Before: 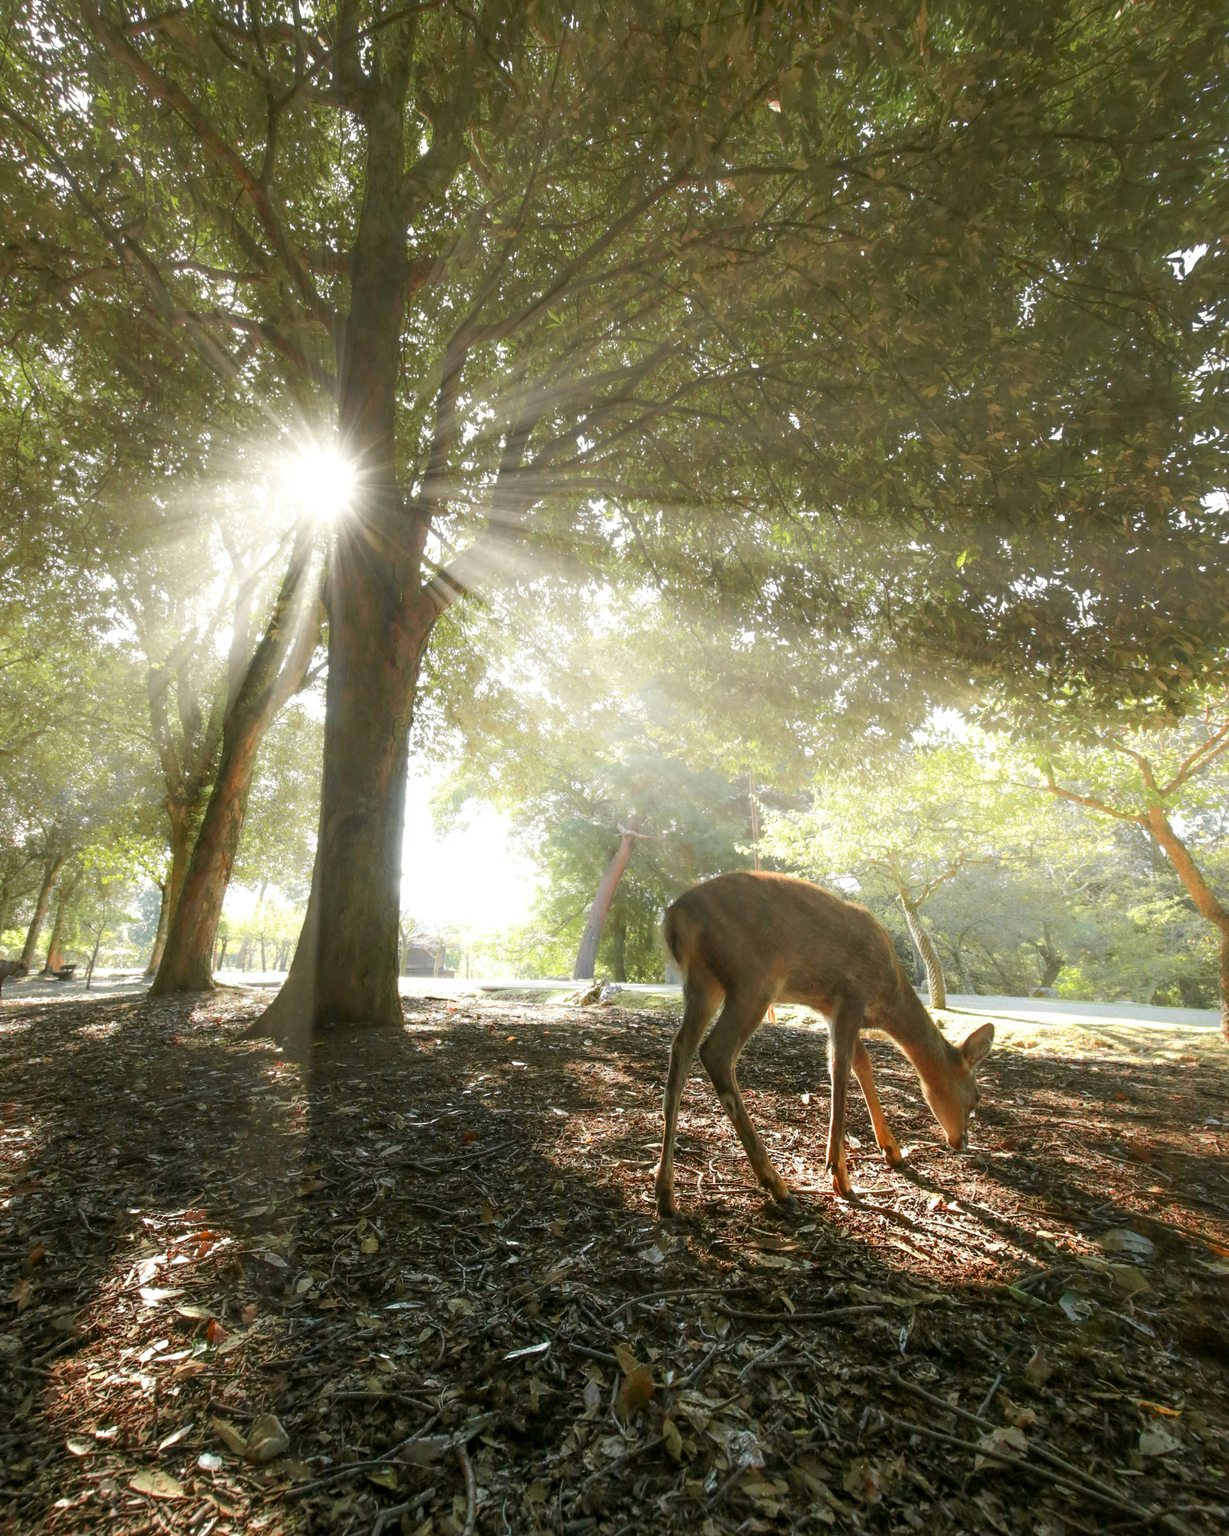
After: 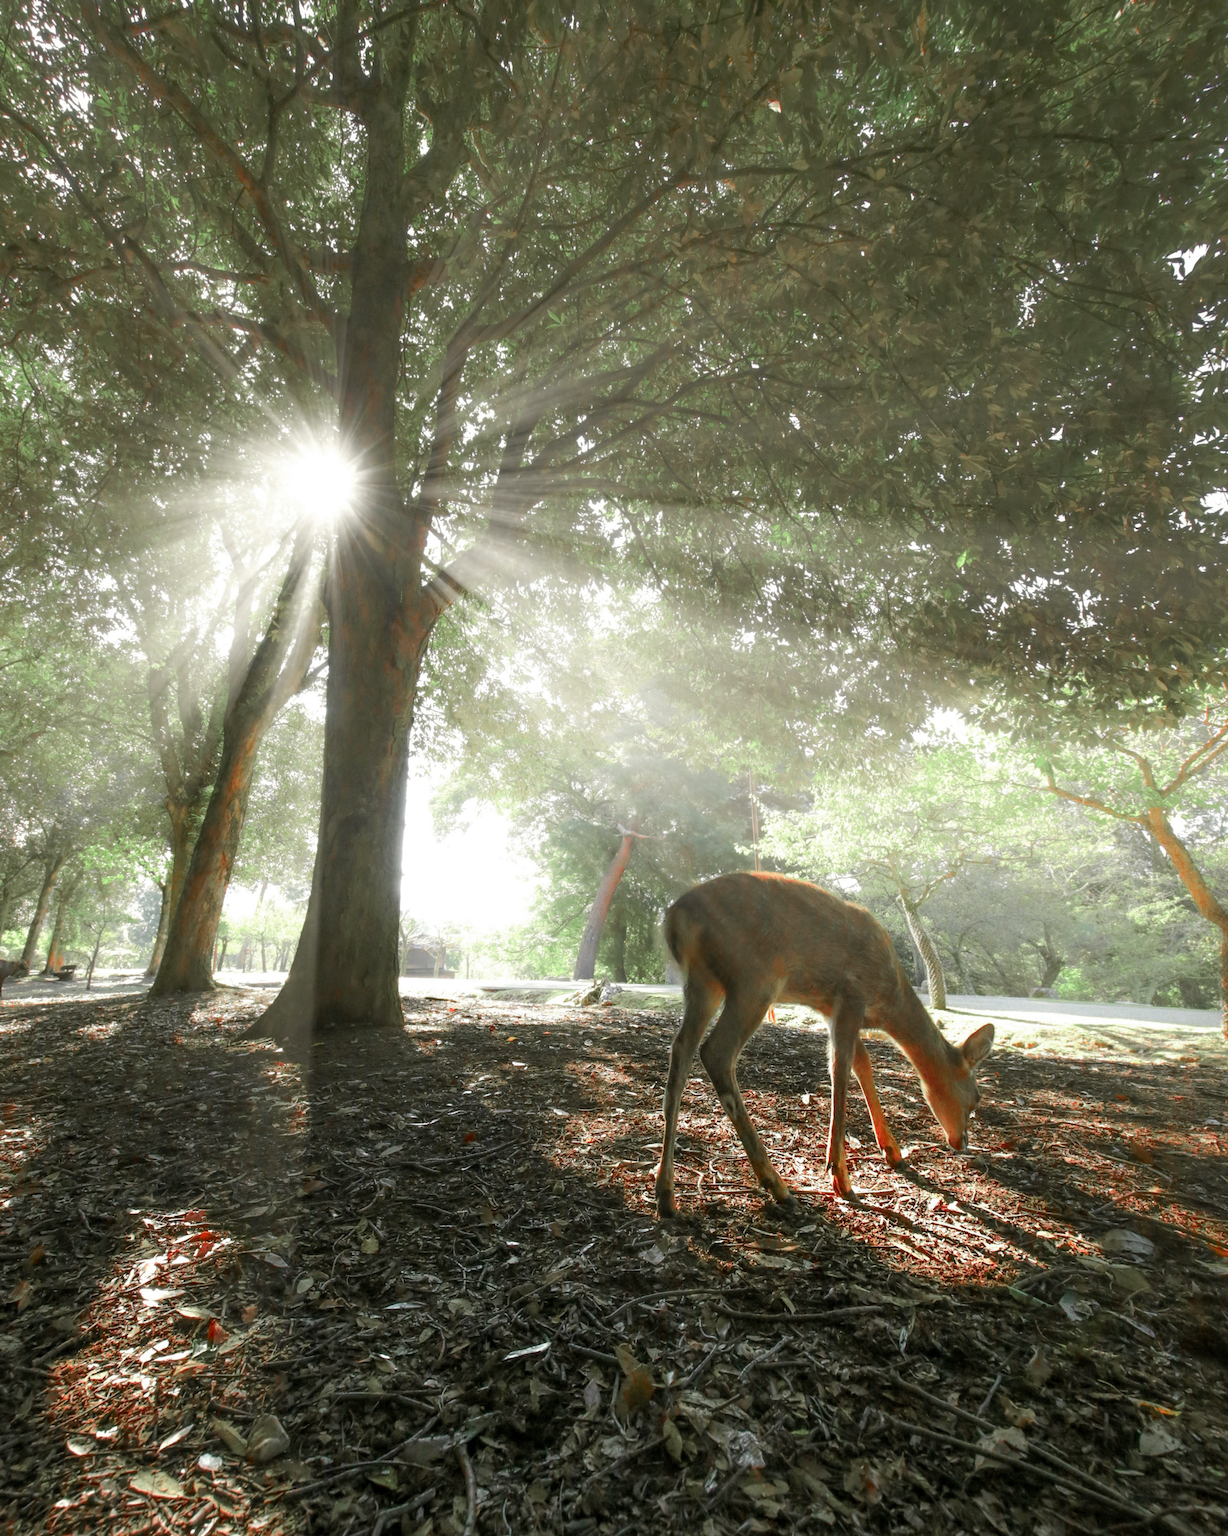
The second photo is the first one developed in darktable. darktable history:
color zones: curves: ch0 [(0, 0.466) (0.128, 0.466) (0.25, 0.5) (0.375, 0.456) (0.5, 0.5) (0.625, 0.5) (0.737, 0.652) (0.875, 0.5)]; ch1 [(0, 0.603) (0.125, 0.618) (0.261, 0.348) (0.372, 0.353) (0.497, 0.363) (0.611, 0.45) (0.731, 0.427) (0.875, 0.518) (0.998, 0.652)]; ch2 [(0, 0.559) (0.125, 0.451) (0.253, 0.564) (0.37, 0.578) (0.5, 0.466) (0.625, 0.471) (0.731, 0.471) (0.88, 0.485)]
